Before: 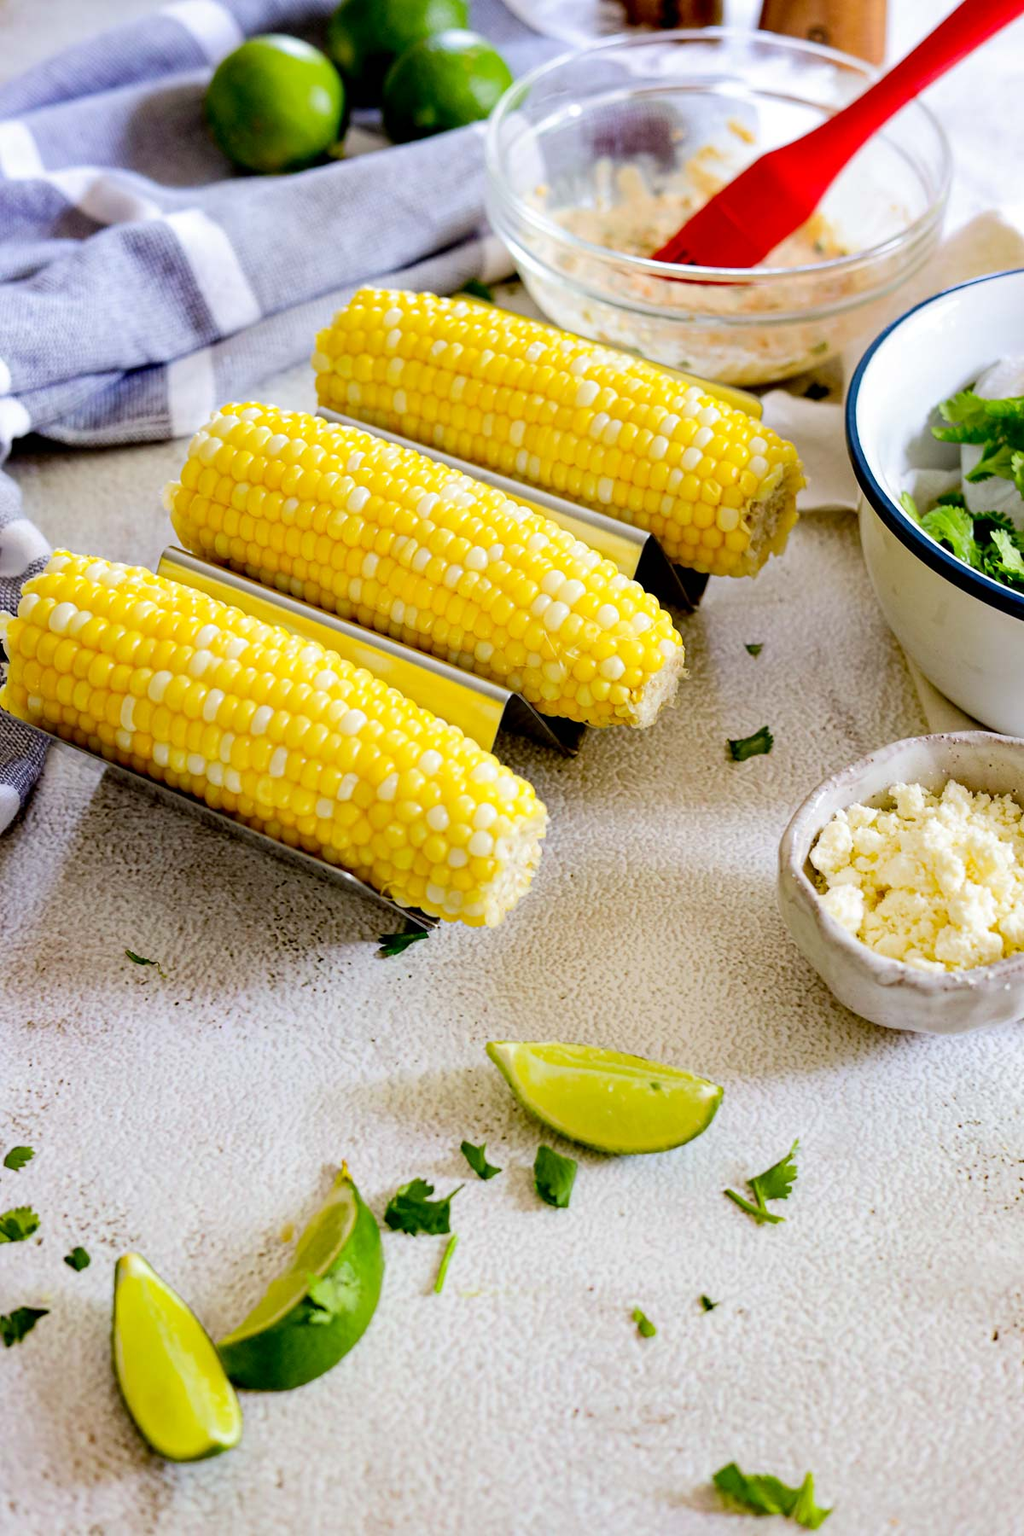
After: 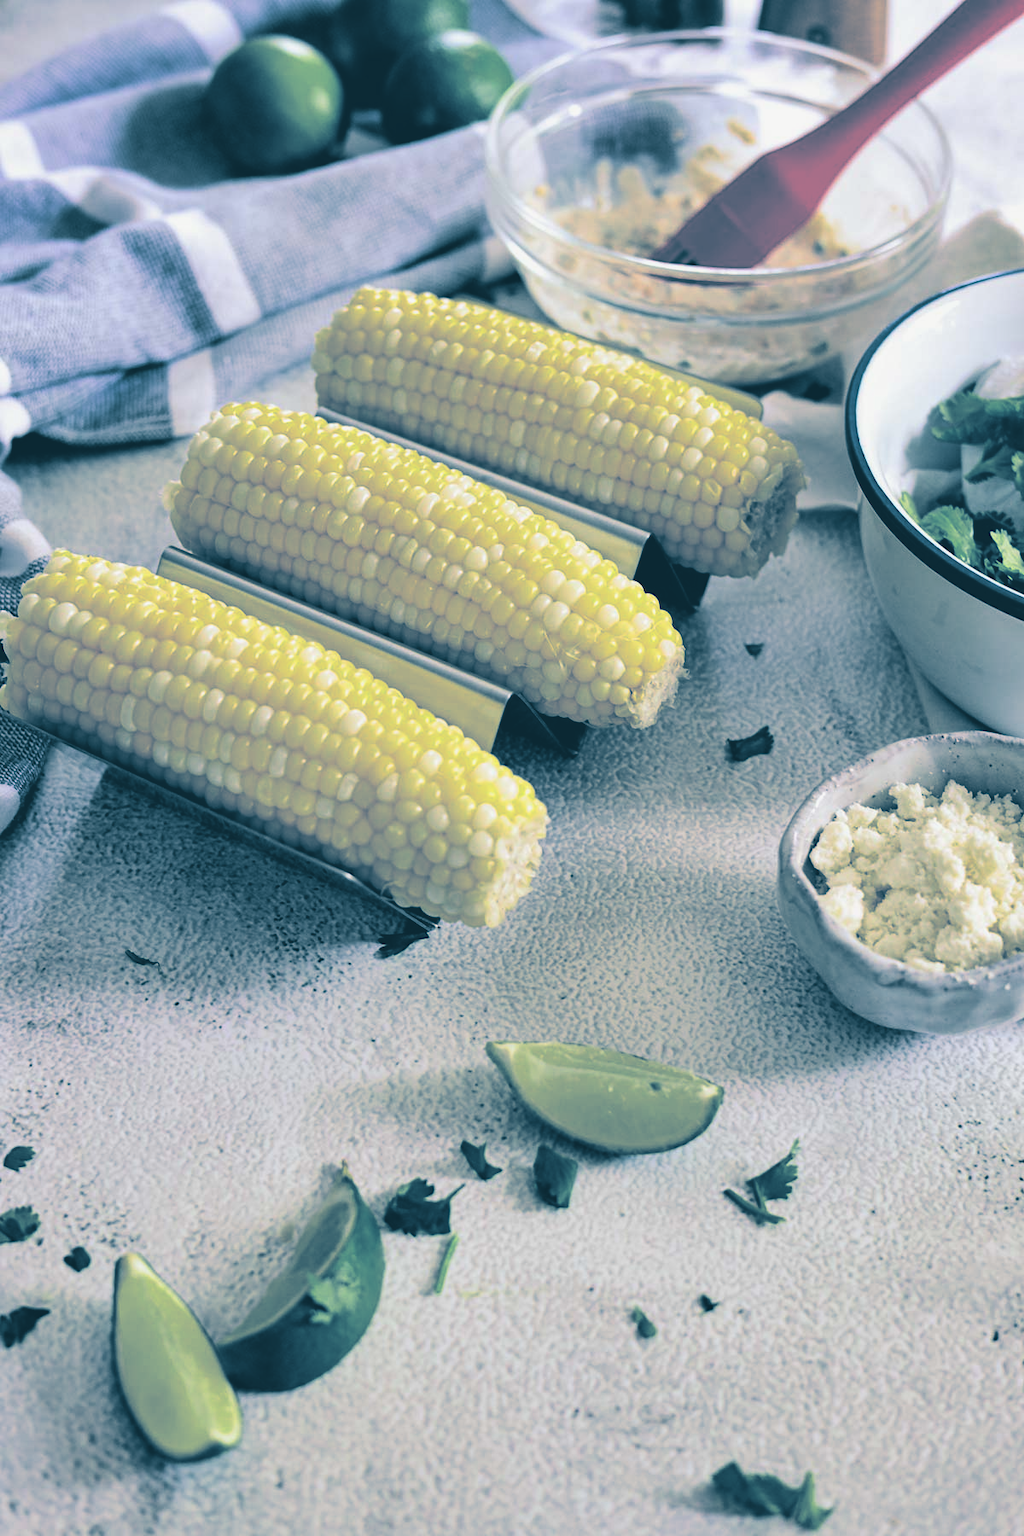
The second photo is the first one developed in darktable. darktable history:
shadows and highlights: shadows 32, highlights -32, soften with gaussian
split-toning: shadows › hue 212.4°, balance -70
exposure: black level correction -0.025, exposure -0.117 EV, compensate highlight preservation false
